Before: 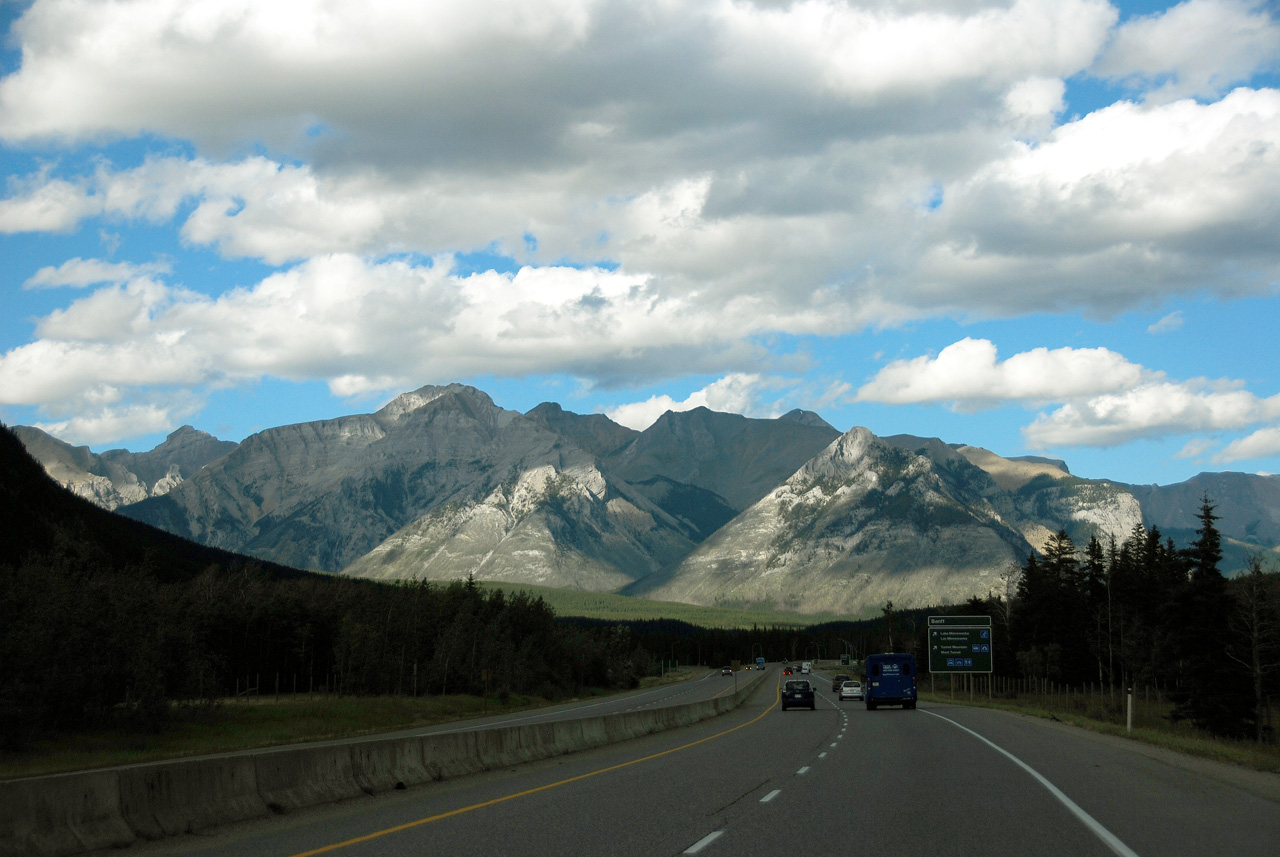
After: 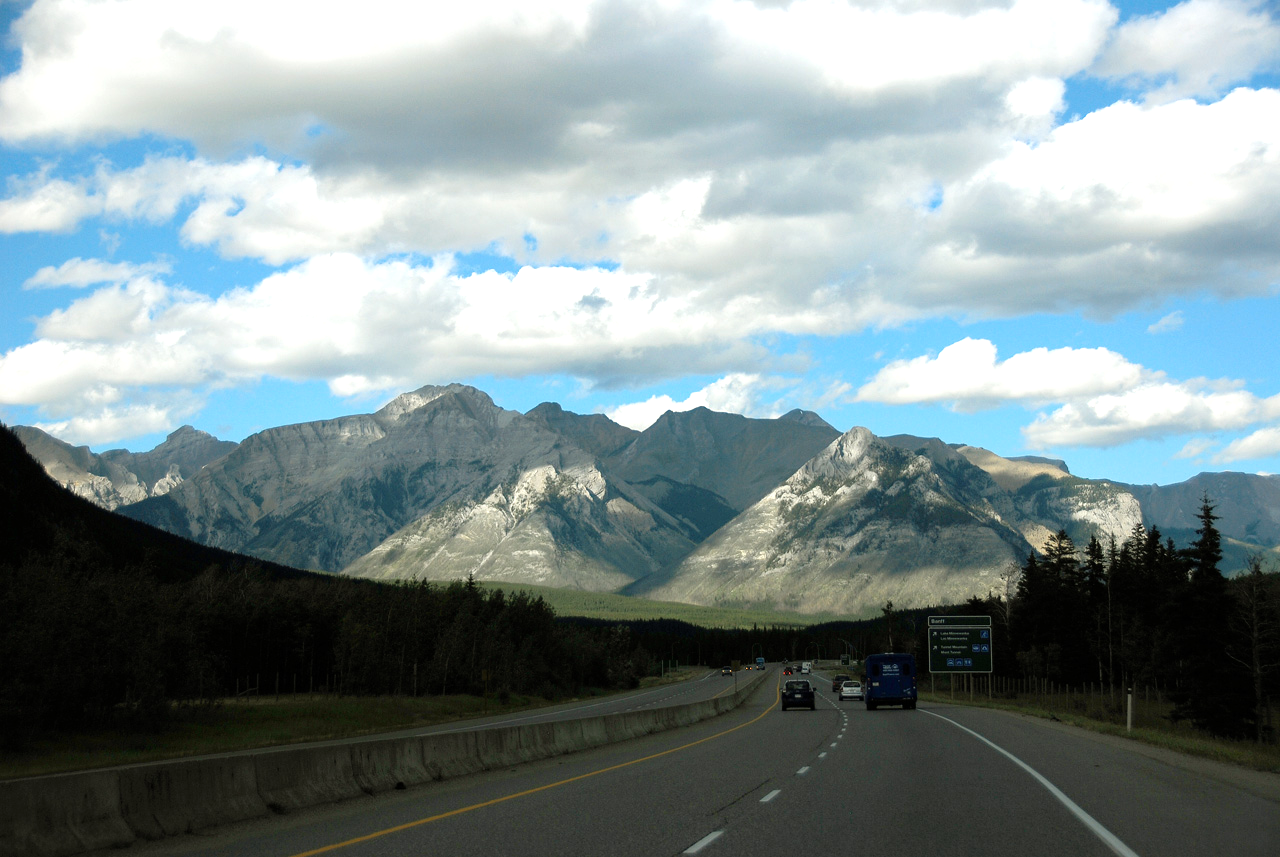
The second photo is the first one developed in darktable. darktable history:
tone equalizer: -8 EV -0.412 EV, -7 EV -0.426 EV, -6 EV -0.311 EV, -5 EV -0.254 EV, -3 EV 0.256 EV, -2 EV 0.323 EV, -1 EV 0.389 EV, +0 EV 0.405 EV
levels: black 0.09%
